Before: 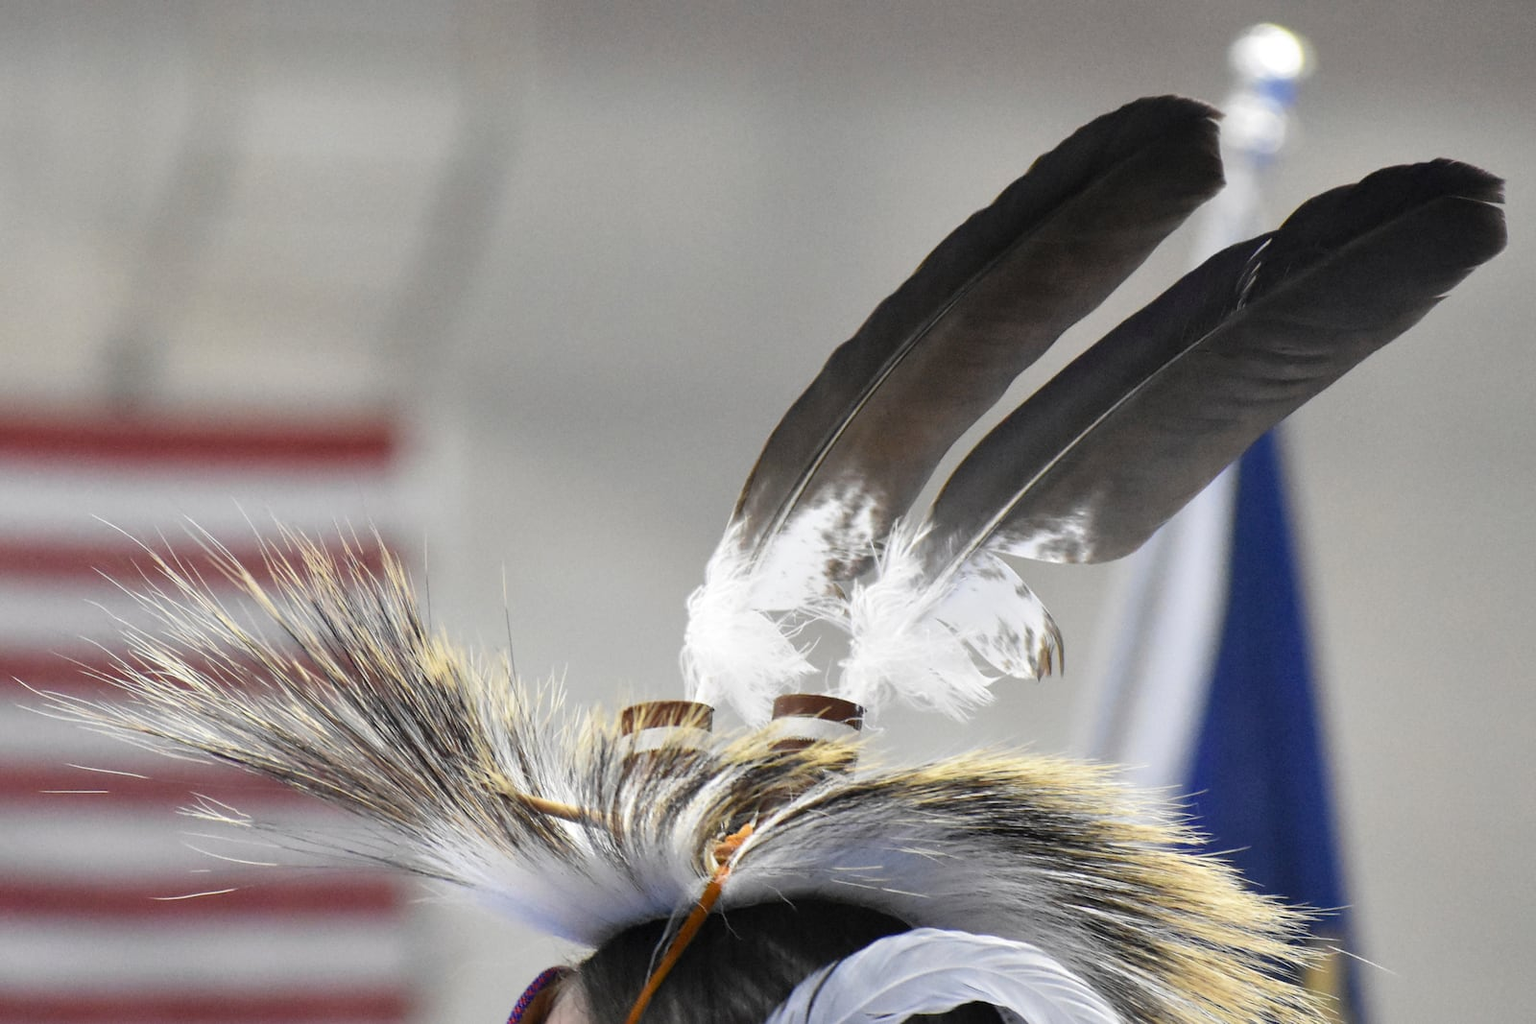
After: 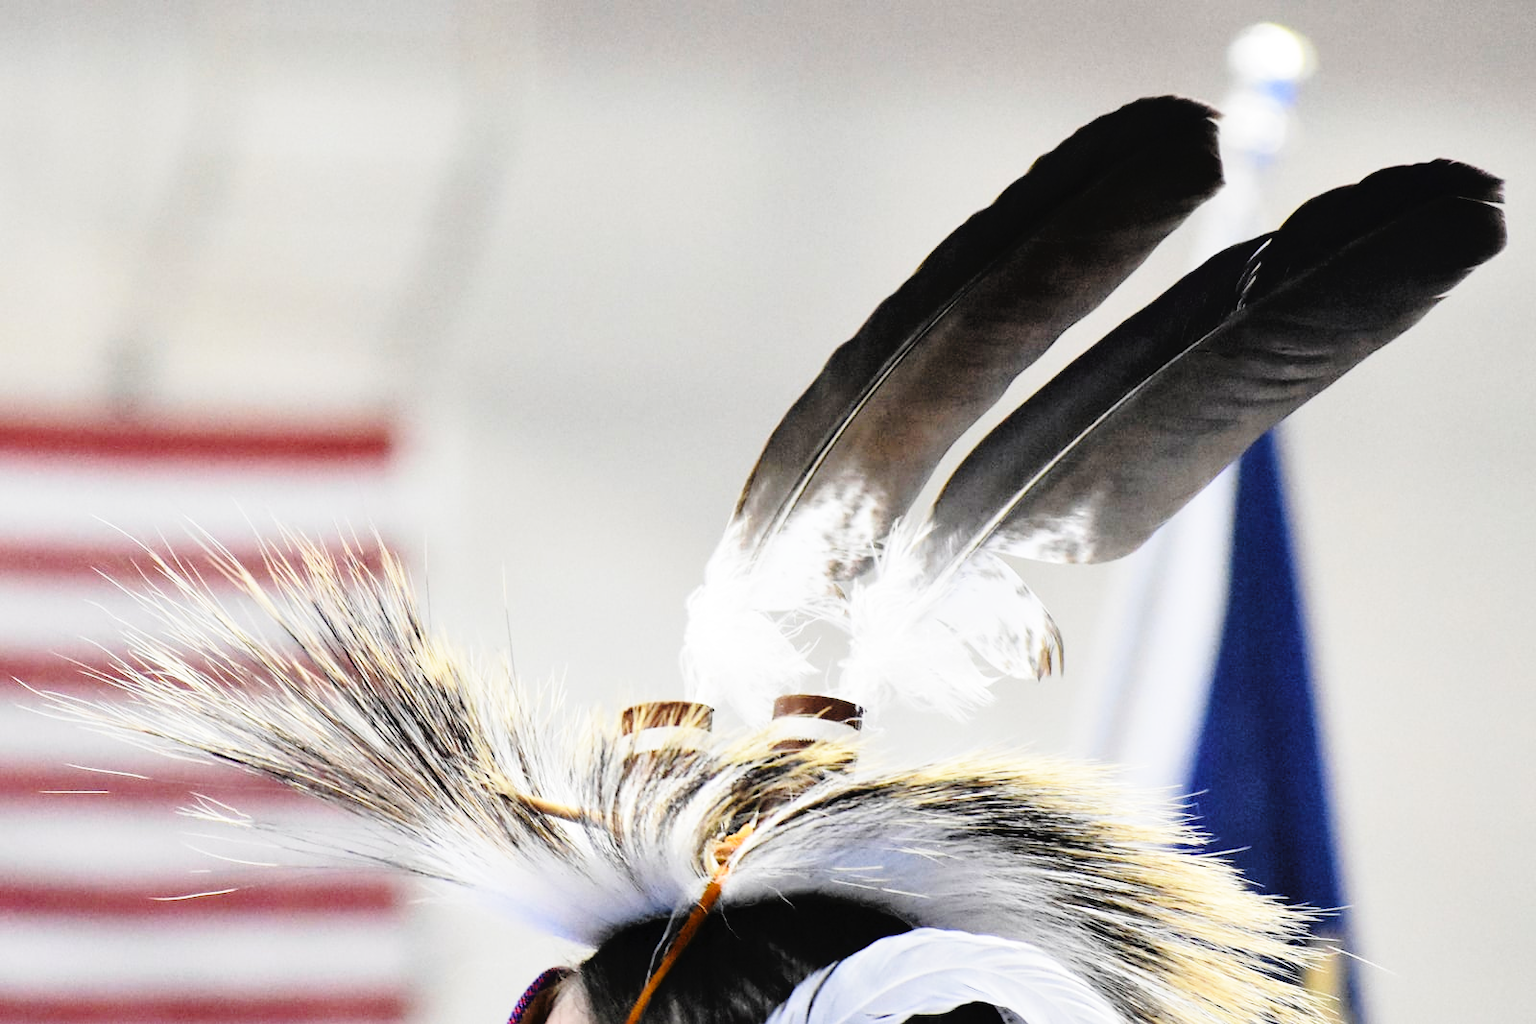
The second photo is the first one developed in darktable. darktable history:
base curve: curves: ch0 [(0, 0) (0.028, 0.03) (0.121, 0.232) (0.46, 0.748) (0.859, 0.968) (1, 1)], preserve colors none
tone curve: curves: ch0 [(0, 0) (0.003, 0.007) (0.011, 0.01) (0.025, 0.018) (0.044, 0.028) (0.069, 0.034) (0.1, 0.04) (0.136, 0.051) (0.177, 0.104) (0.224, 0.161) (0.277, 0.234) (0.335, 0.316) (0.399, 0.41) (0.468, 0.487) (0.543, 0.577) (0.623, 0.679) (0.709, 0.769) (0.801, 0.854) (0.898, 0.922) (1, 1)], color space Lab, linked channels, preserve colors none
